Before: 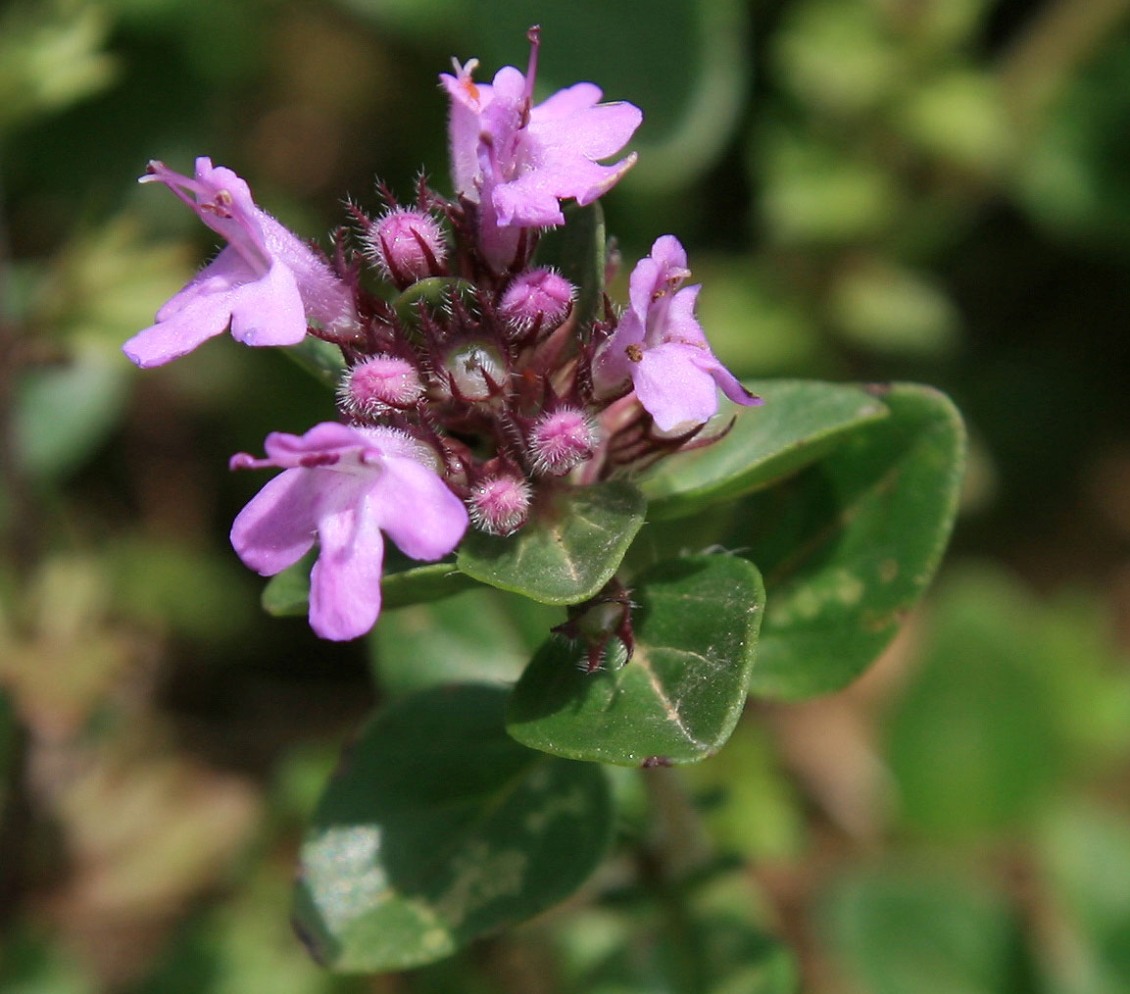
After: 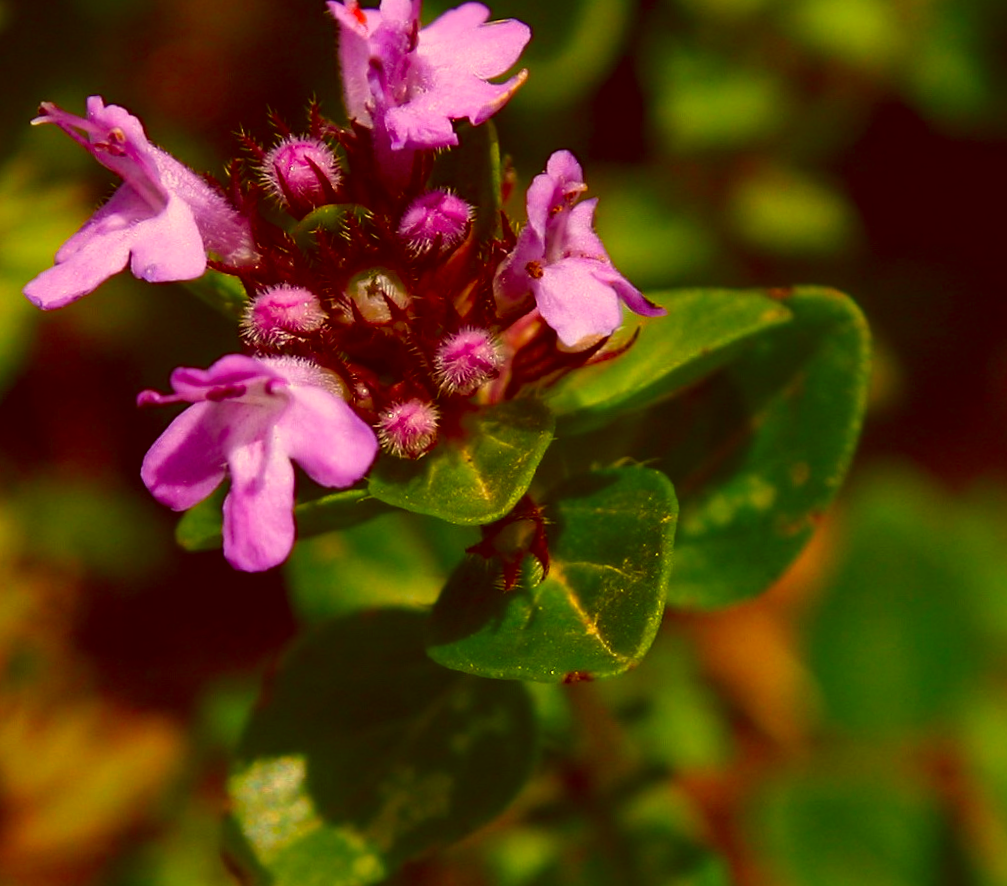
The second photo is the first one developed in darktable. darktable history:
crop and rotate: angle 2.95°, left 5.775%, top 5.69%
contrast brightness saturation: brightness -0.2, saturation 0.078
color correction: highlights a* 0.978, highlights b* 24.83, shadows a* 15.68, shadows b* 24.59
color balance rgb: shadows lift › chroma 2.495%, shadows lift › hue 190.73°, perceptual saturation grading › global saturation 19.262%, global vibrance 20%
color zones: curves: ch0 [(0.224, 0.526) (0.75, 0.5)]; ch1 [(0.055, 0.526) (0.224, 0.761) (0.377, 0.526) (0.75, 0.5)]
